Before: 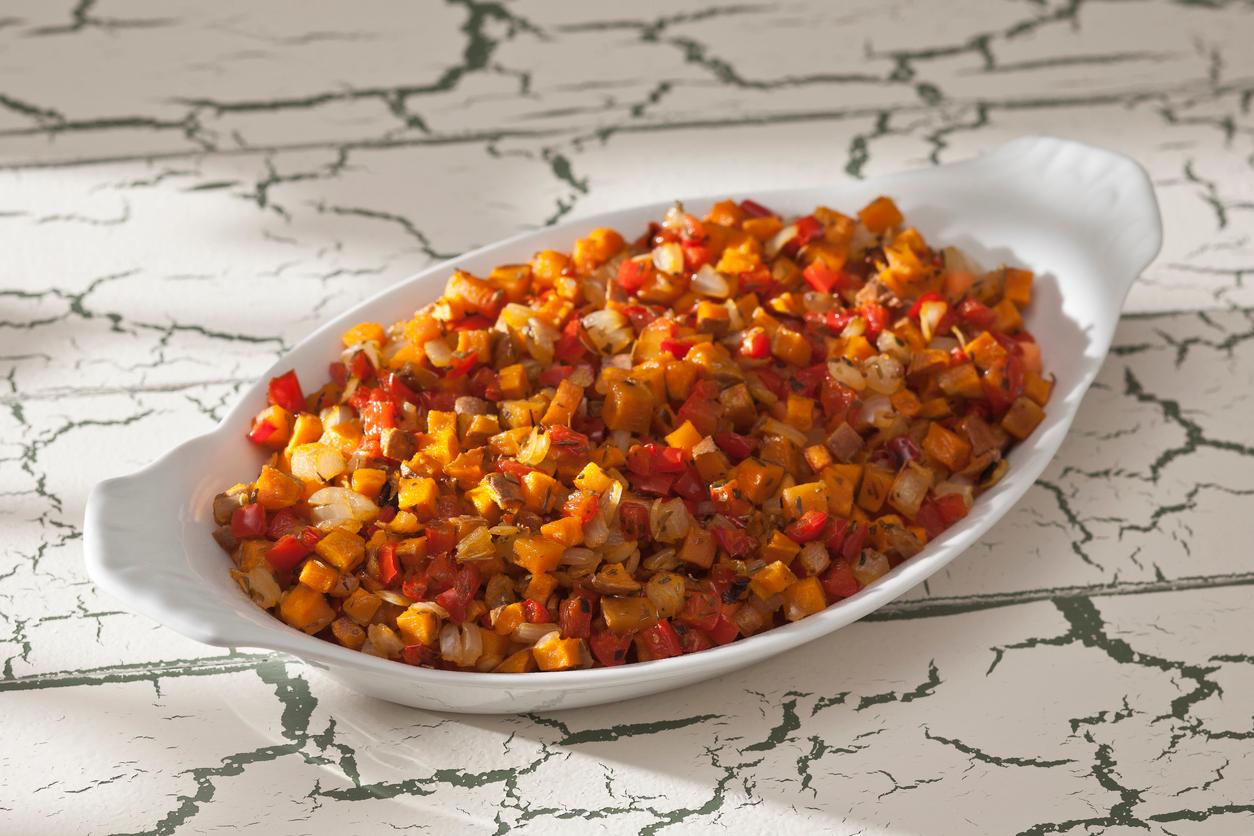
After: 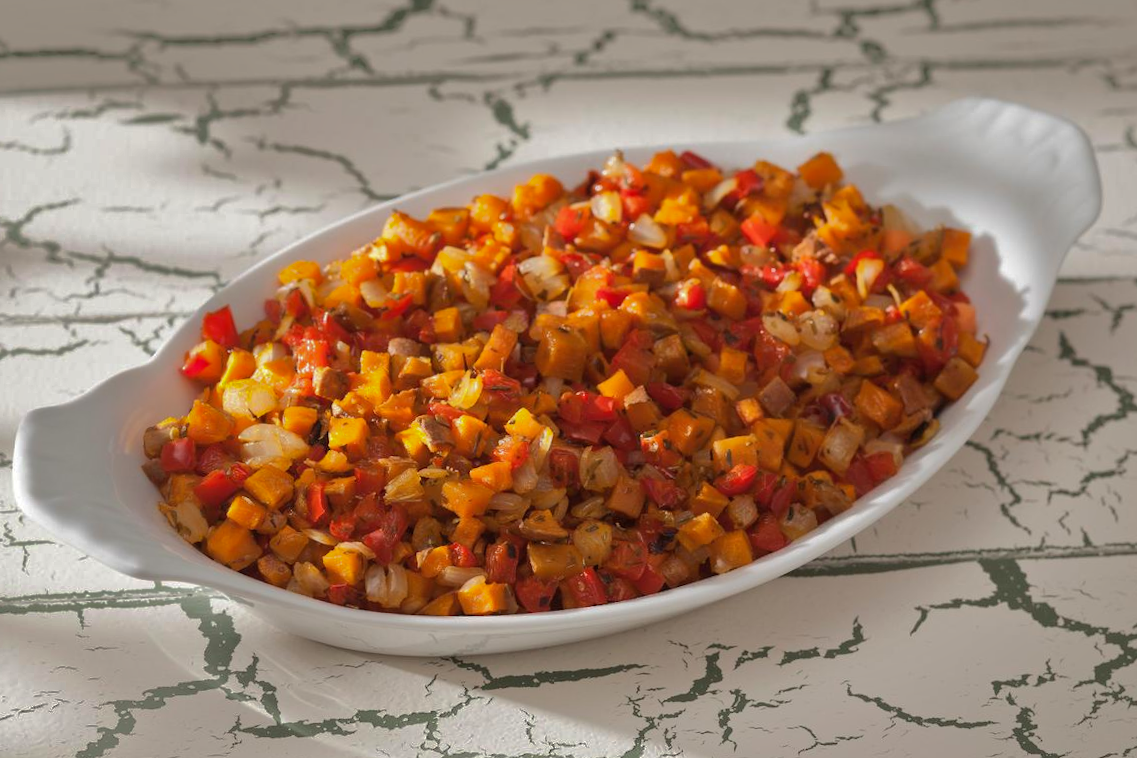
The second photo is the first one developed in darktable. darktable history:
crop and rotate: angle -1.96°, left 3.097%, top 4.154%, right 1.586%, bottom 0.529%
shadows and highlights: shadows 25, highlights -70
